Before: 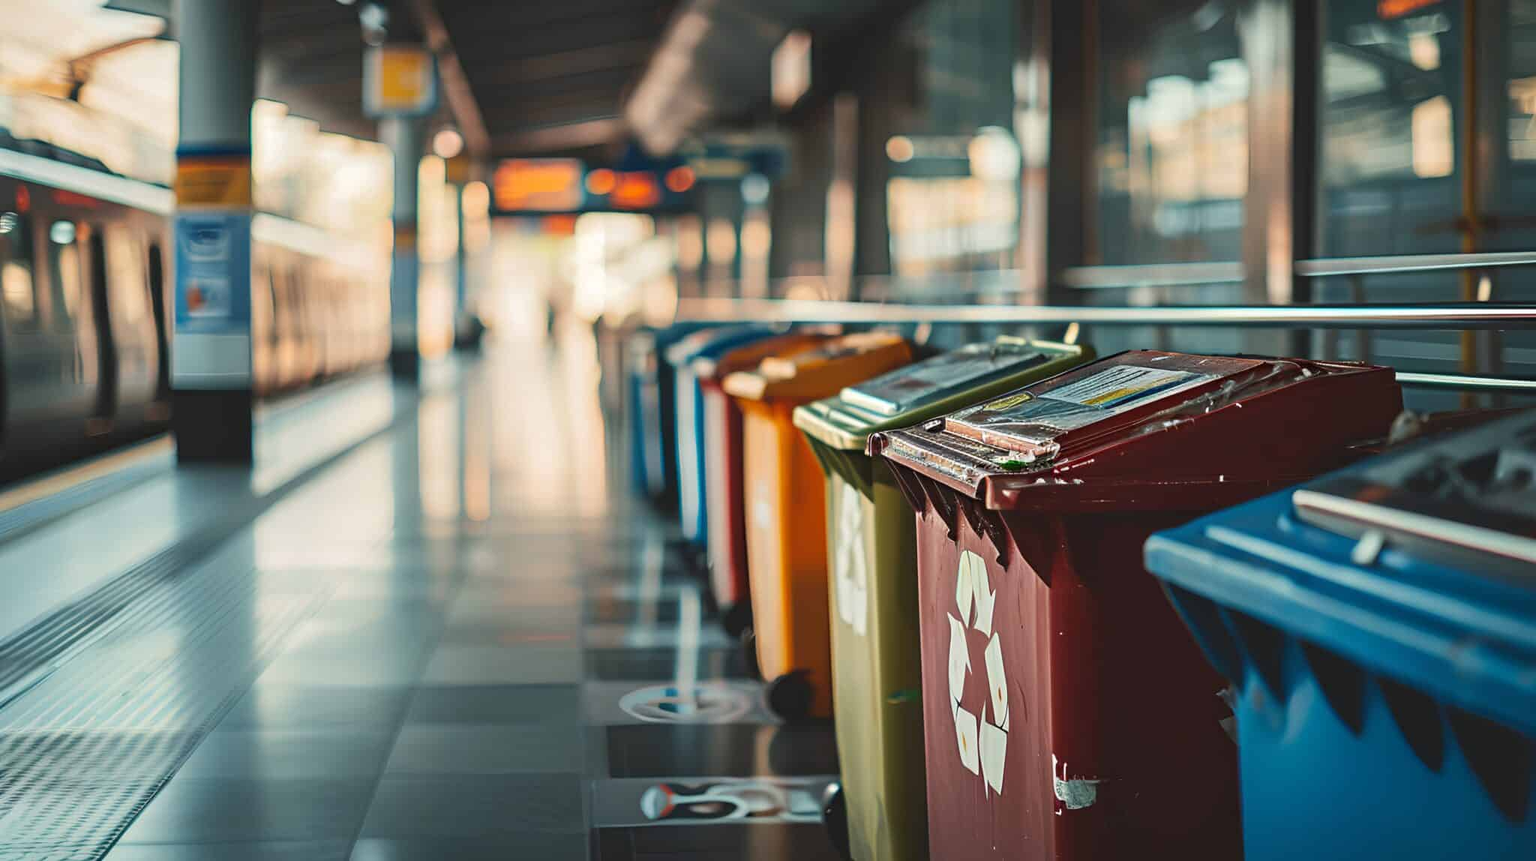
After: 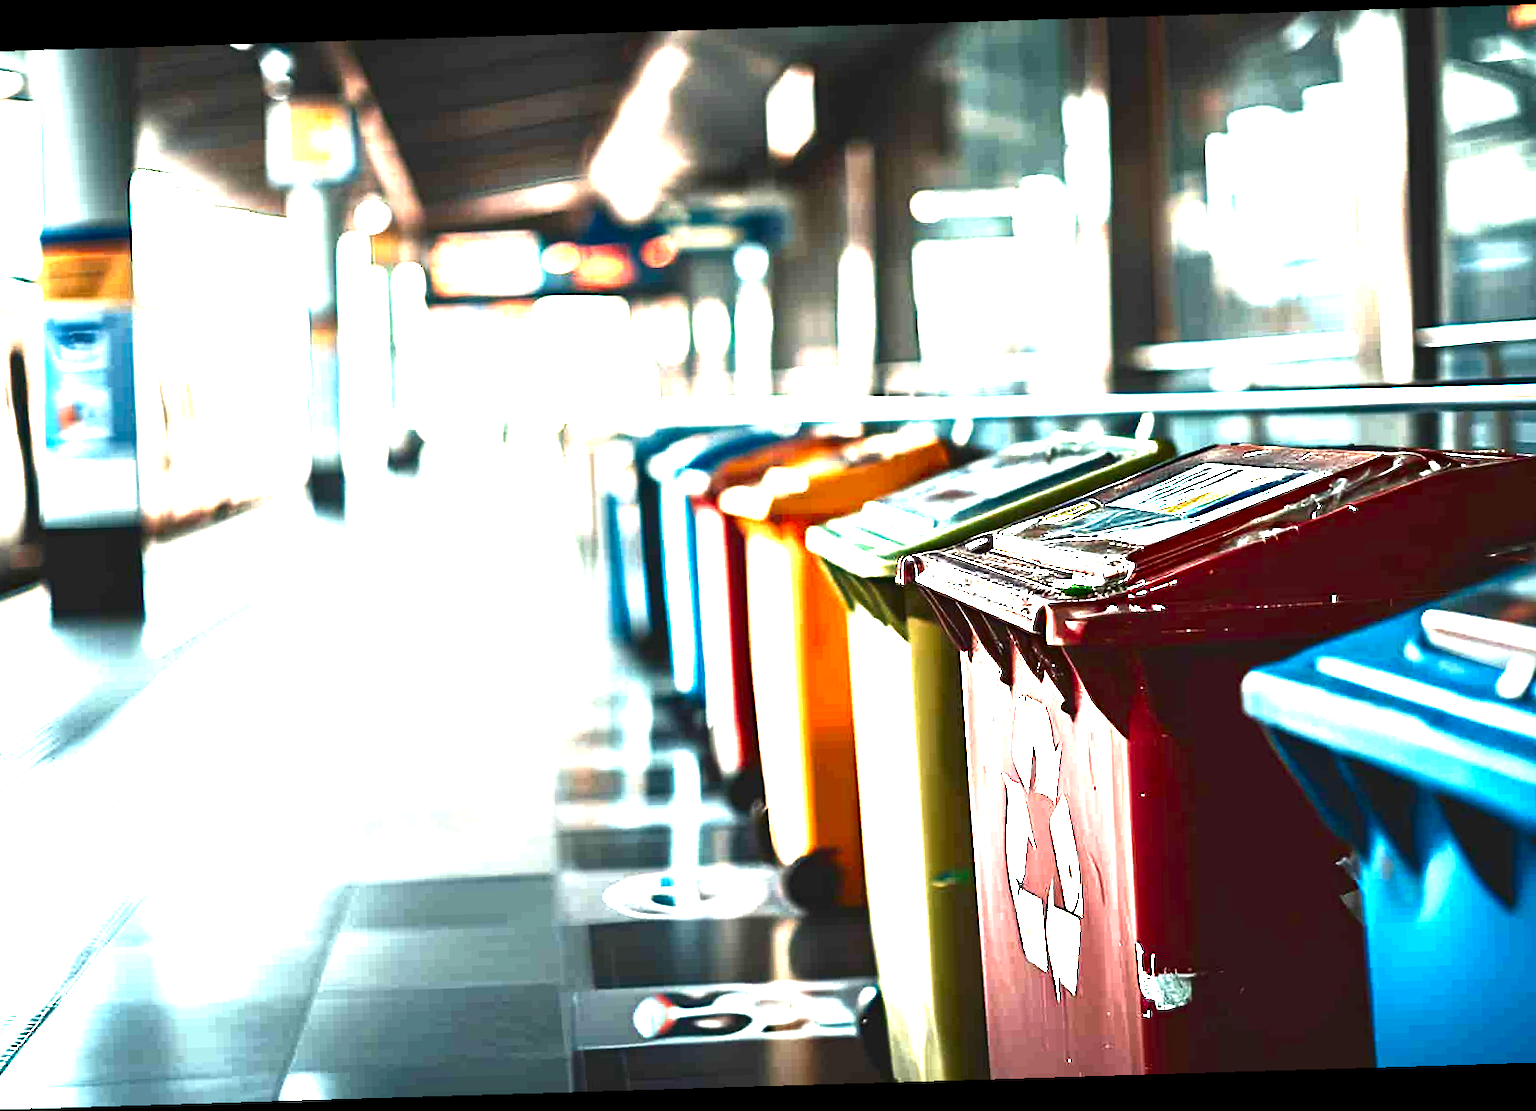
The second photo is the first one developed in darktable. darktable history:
rotate and perspective: rotation -1.75°, automatic cropping off
crop and rotate: left 9.597%, right 10.195%
contrast brightness saturation: brightness -0.52
exposure: black level correction 0.001, exposure 2.607 EV, compensate exposure bias true, compensate highlight preservation false
